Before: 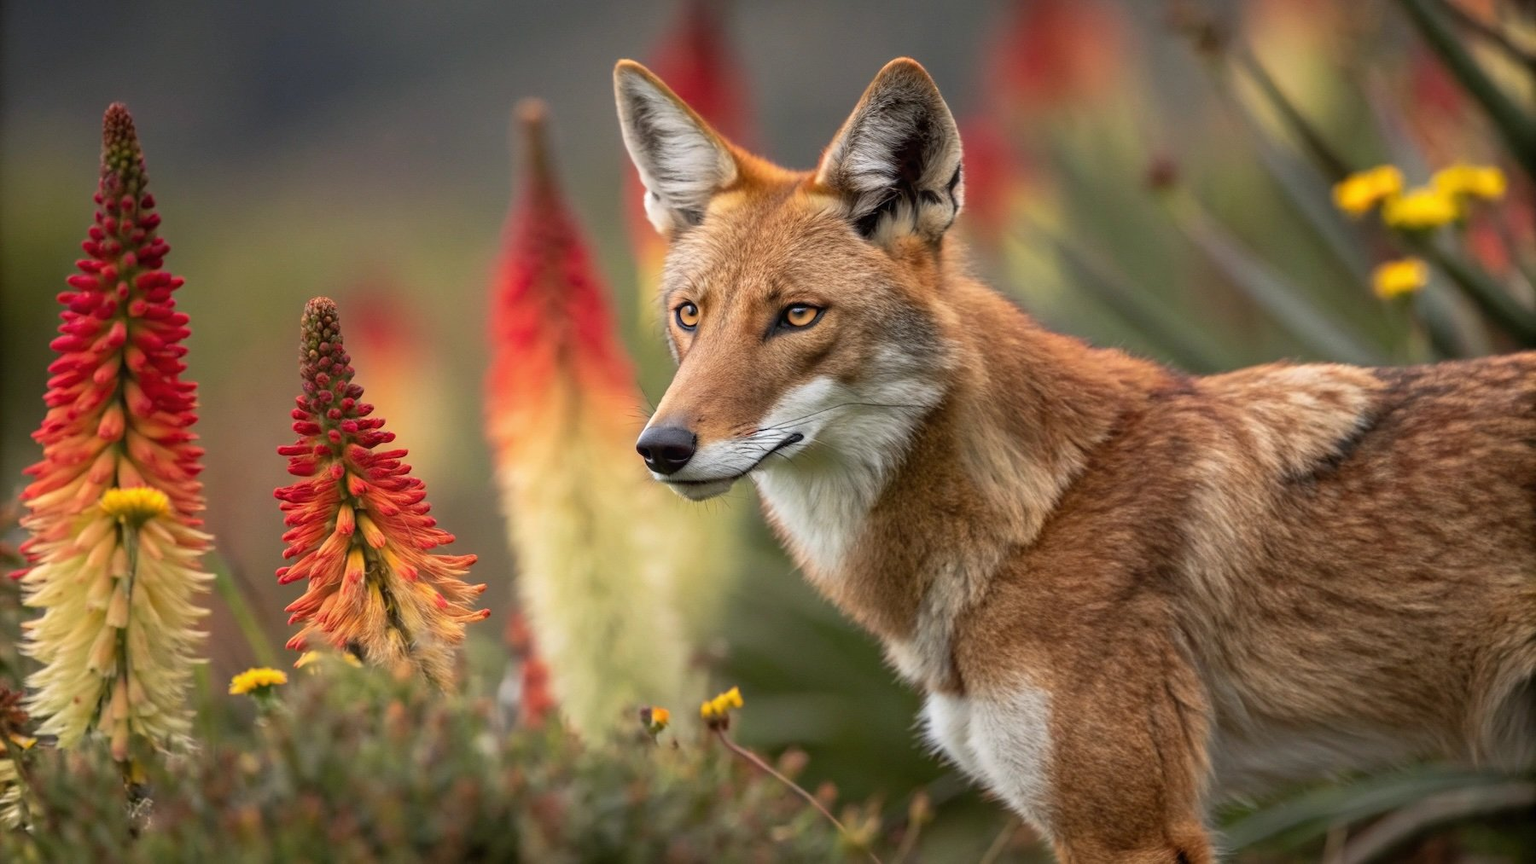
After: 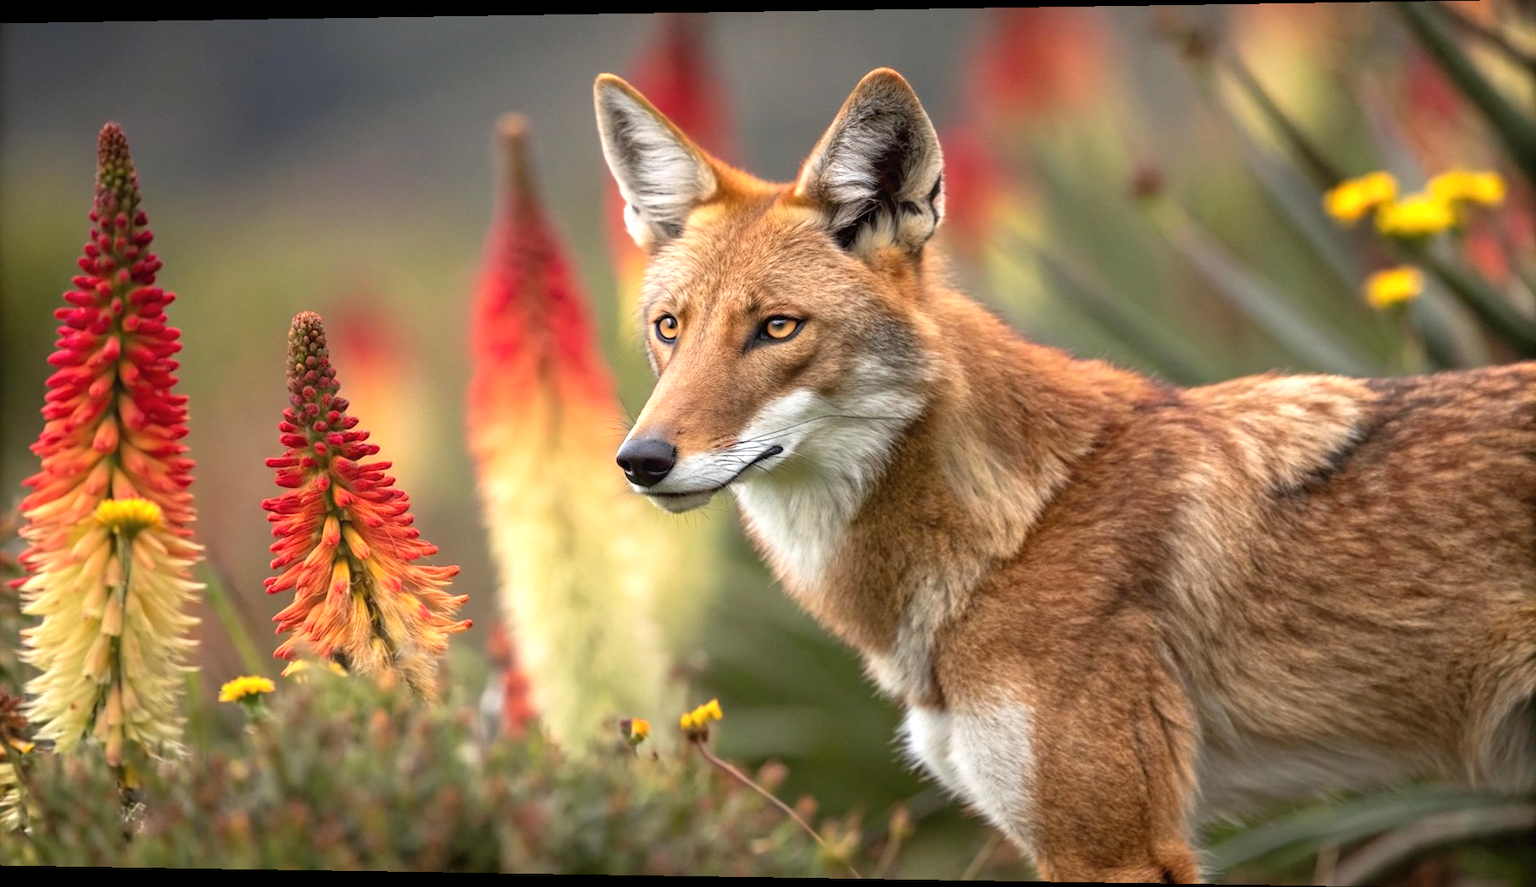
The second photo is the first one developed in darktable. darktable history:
rotate and perspective: lens shift (horizontal) -0.055, automatic cropping off
exposure: exposure 0.559 EV, compensate highlight preservation false
